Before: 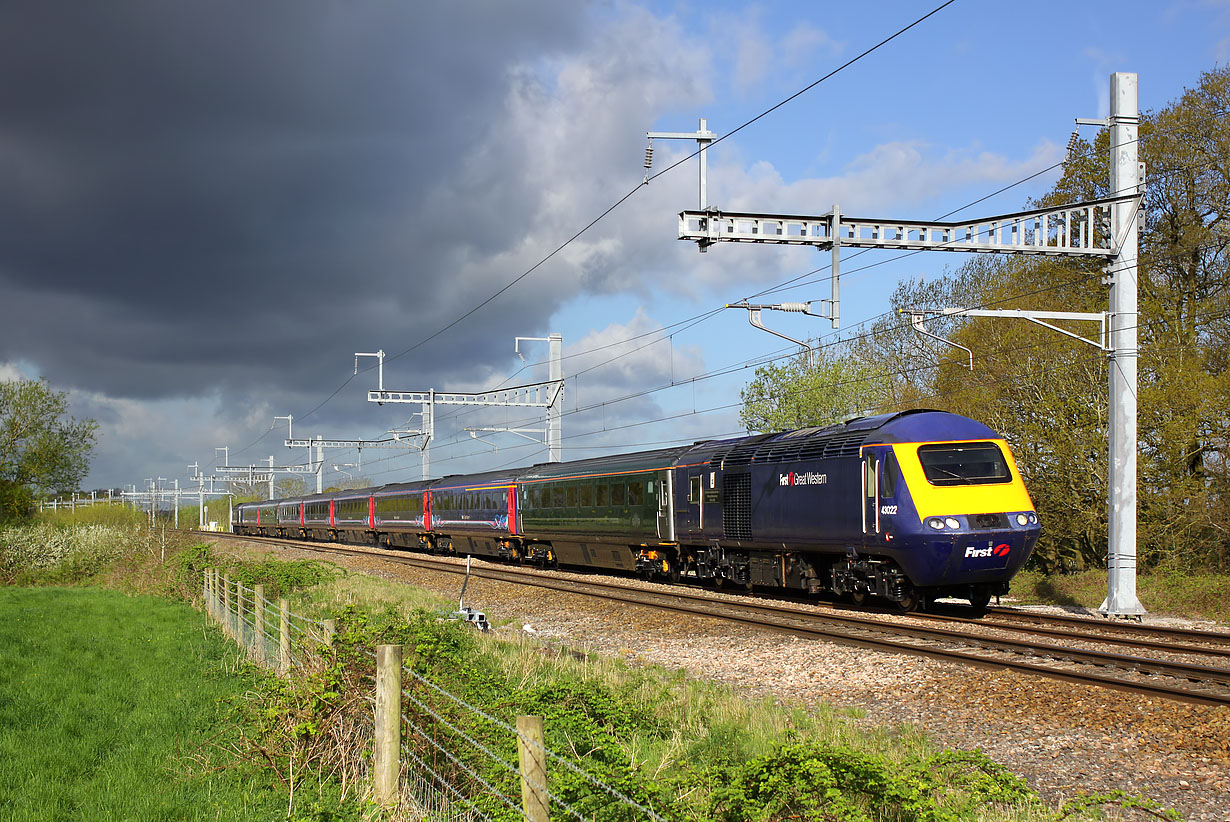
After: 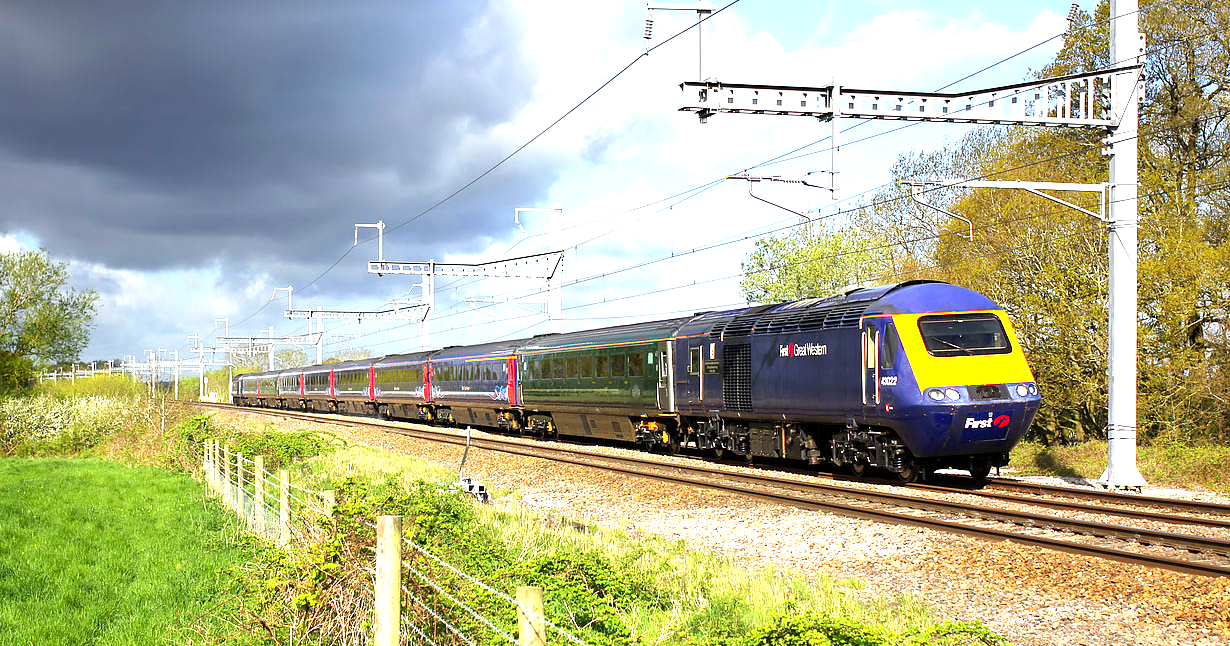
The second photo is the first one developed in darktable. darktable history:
levels: levels [0, 0.352, 0.703]
crop and rotate: top 15.807%, bottom 5.508%
exposure: black level correction 0.001, exposure 0.192 EV, compensate exposure bias true, compensate highlight preservation false
